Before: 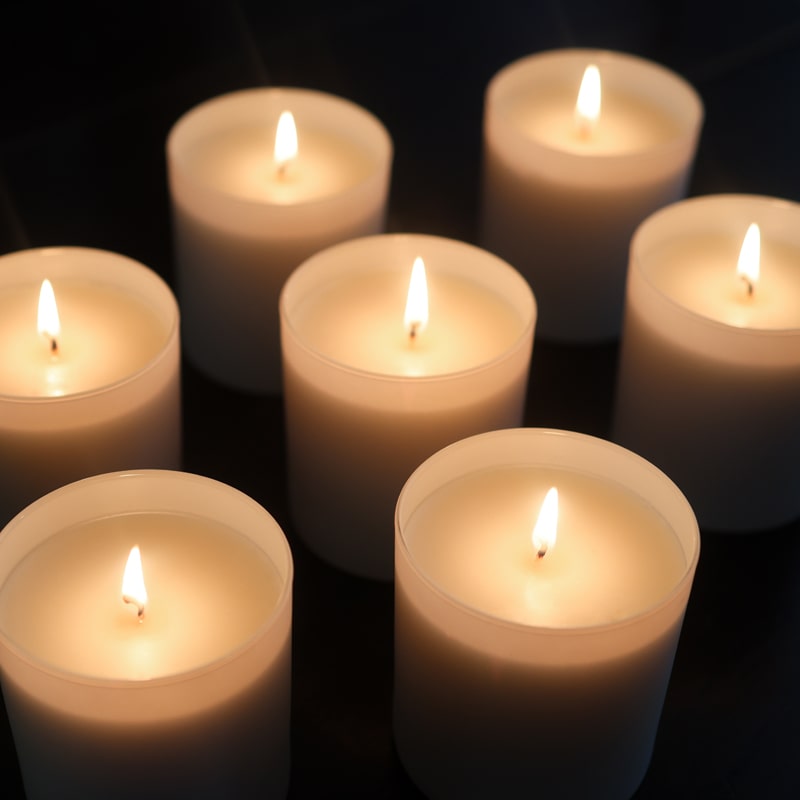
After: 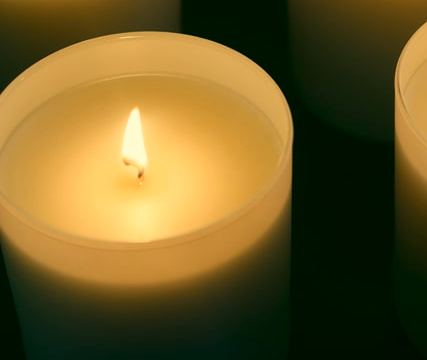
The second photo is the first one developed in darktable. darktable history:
crop and rotate: top 54.778%, right 46.61%, bottom 0.159%
color correction: highlights a* 5.3, highlights b* 24.26, shadows a* -15.58, shadows b* 4.02
